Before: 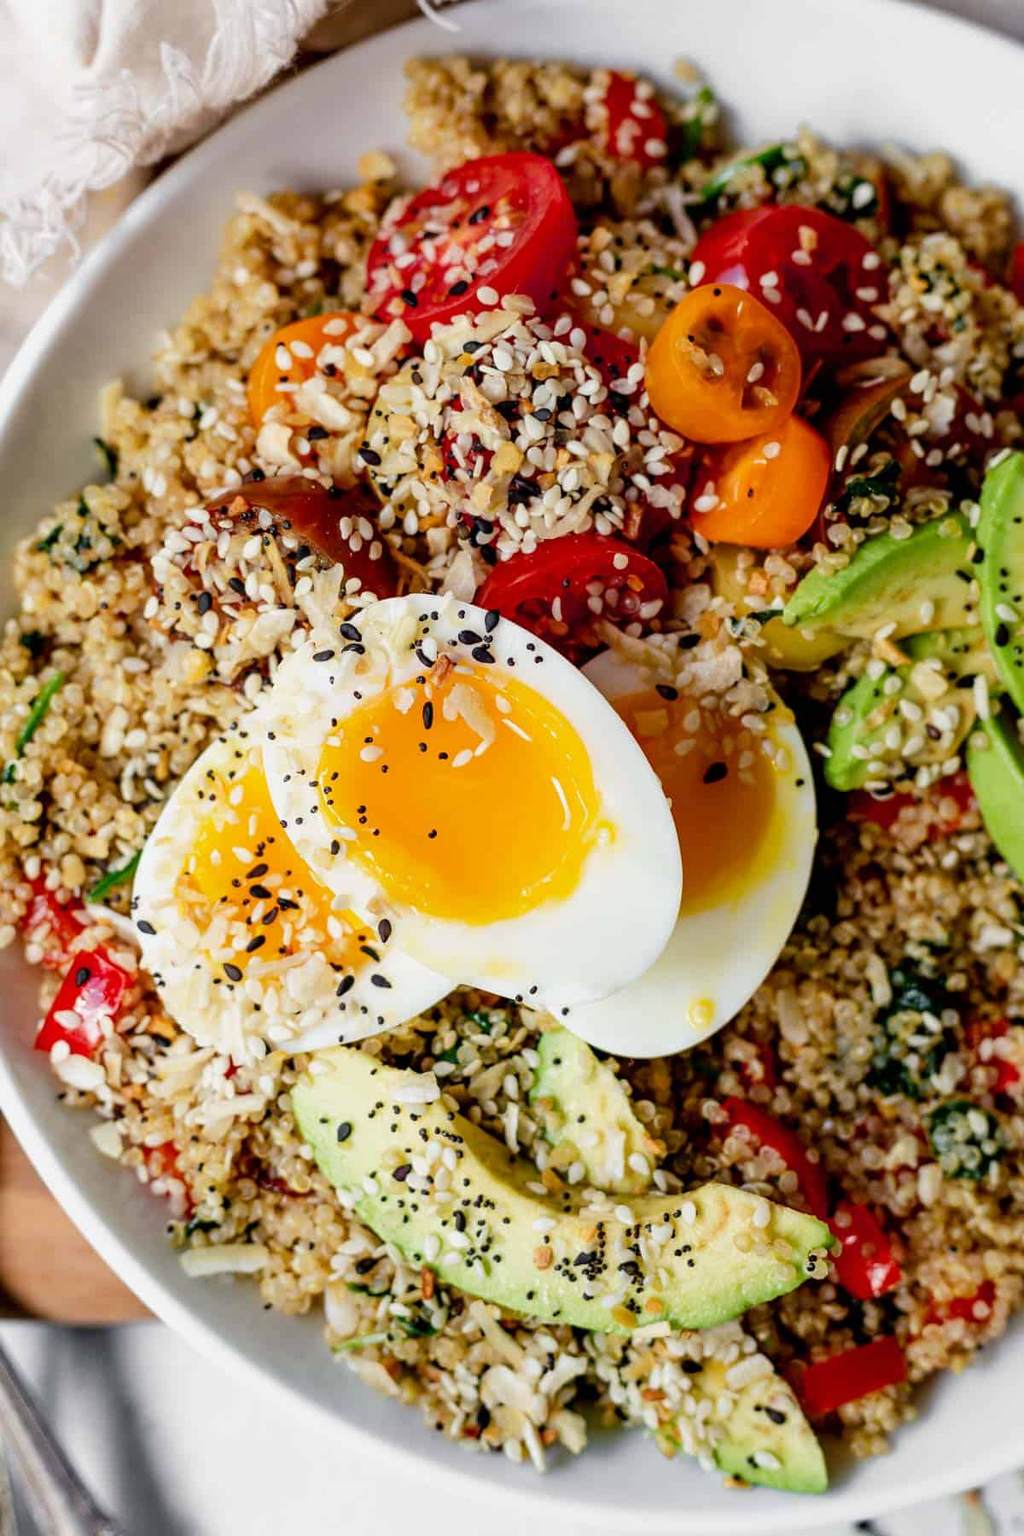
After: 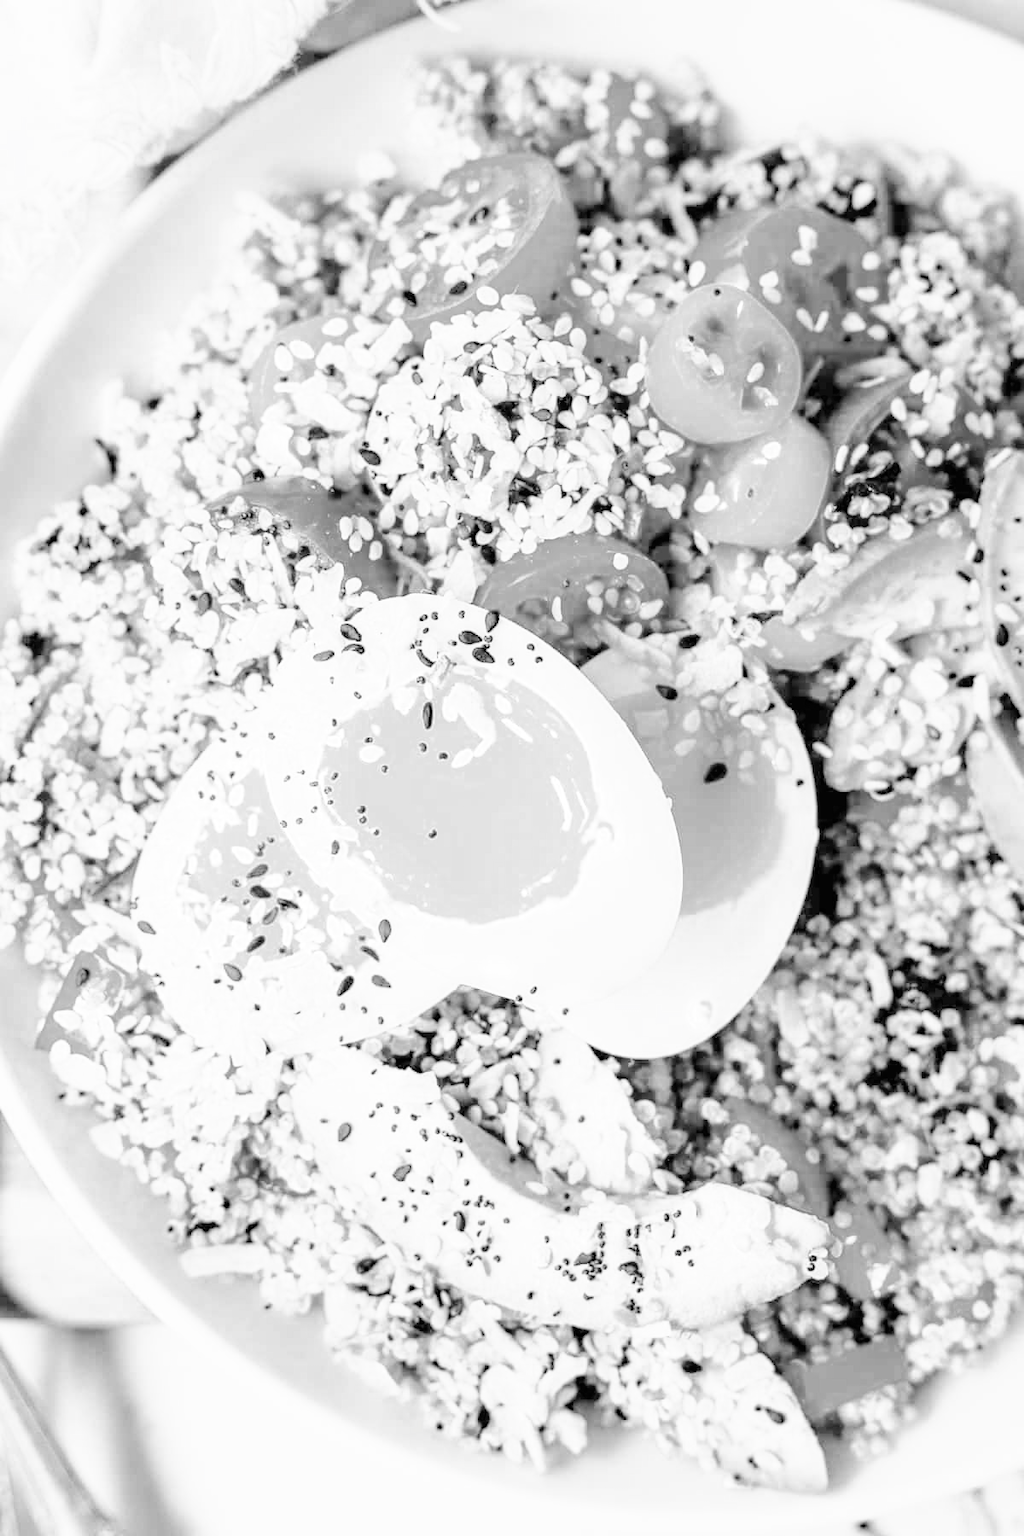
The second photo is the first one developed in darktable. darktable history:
tone curve: curves: ch0 [(0, 0) (0.003, 0.003) (0.011, 0.005) (0.025, 0.008) (0.044, 0.012) (0.069, 0.02) (0.1, 0.031) (0.136, 0.047) (0.177, 0.088) (0.224, 0.141) (0.277, 0.222) (0.335, 0.32) (0.399, 0.422) (0.468, 0.523) (0.543, 0.621) (0.623, 0.715) (0.709, 0.796) (0.801, 0.88) (0.898, 0.962) (1, 1)], preserve colors none
color look up table: target L [89.87, 85.1, 70.41, 50.03, 71.6, 53.07, 46.02, 51.85, 32.98, 33.49, 41.8, 1.013, 200.28, 101.02, 82.81, 73.56, 68.43, 65.25, 68.04, 65.65, 66.45, 43.19, 49.75, 45.17, 40.7, 89, 86.61, 84.72, 79.76, 68.04, 67.25, 68.04, 78.99, 73.95, 32.98, 58.35, 49.75, 35.34, 43.47, 29.78, 24.68, 17.8, 59.65, 78.22, 55.19, 49.17, 51.25, 39.34, 6.811], target a [-0.004, 0, 0, 0.001, 0, 0.001, 0.001, 0, 0.001, 0.001, 0.001, 0 ×10, 0.001 ×4, -0.005, 0 ×4, -0.002, 0, 0, 0, 0.001, 0, 0.001 ×6, 0, -0.002, 0, 0.001 ×4], target b [0.037, 0.003, 0.004, -0.003, 0.003, -0.002, -0.003, -0.002, -0.005, -0.005, -0.004, 0, 0, -0.001, 0.003, 0.003, 0.003, 0.004, 0.003, 0.003, 0.003, -0.003, -0.003, -0.003, -0.004, 0.037, 0.003 ×4, 0.004, 0.003, 0.003, 0.003, -0.005, -0.001, -0.003, -0.004, -0.003, -0.005, -0.004, -0.002, -0.001, 0.005, -0.002, -0.003, -0.002, -0.004, -0.001], num patches 49
